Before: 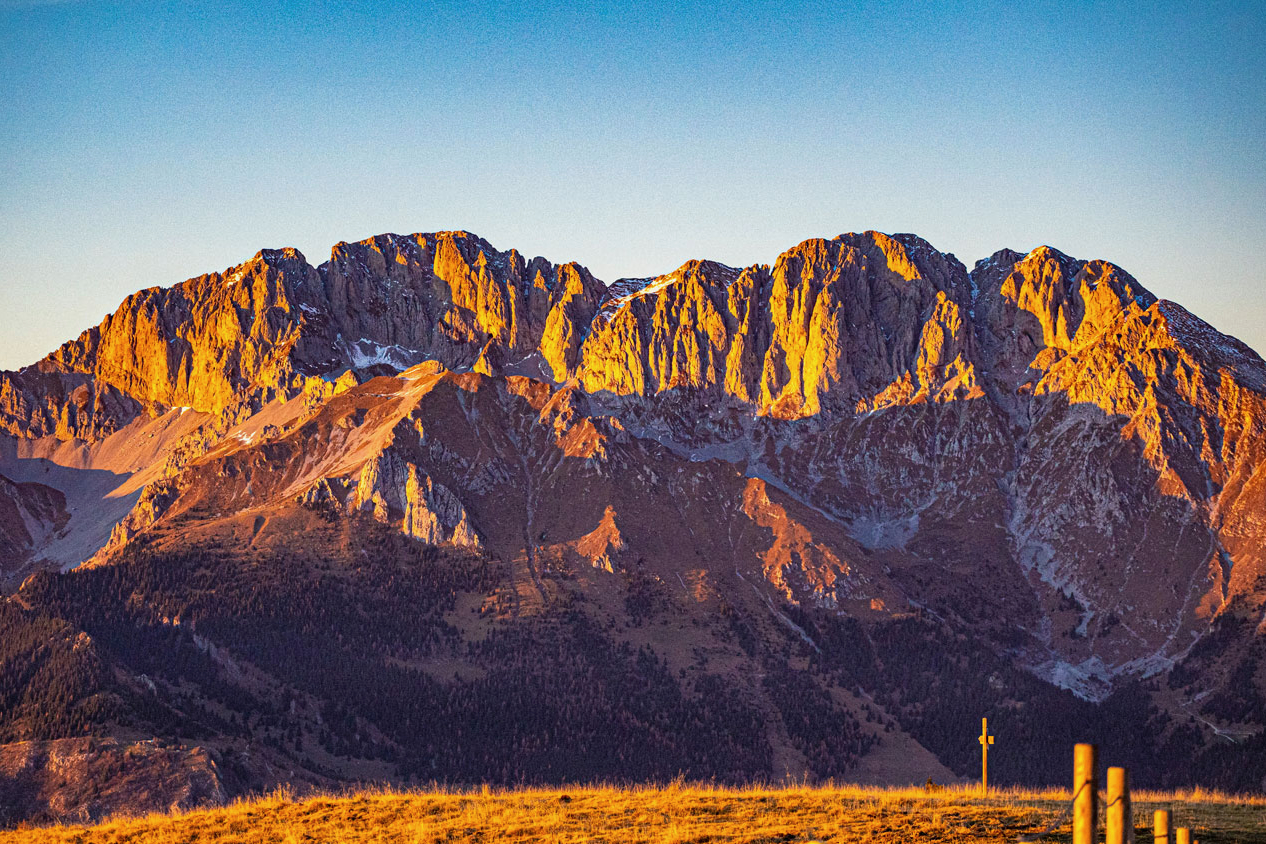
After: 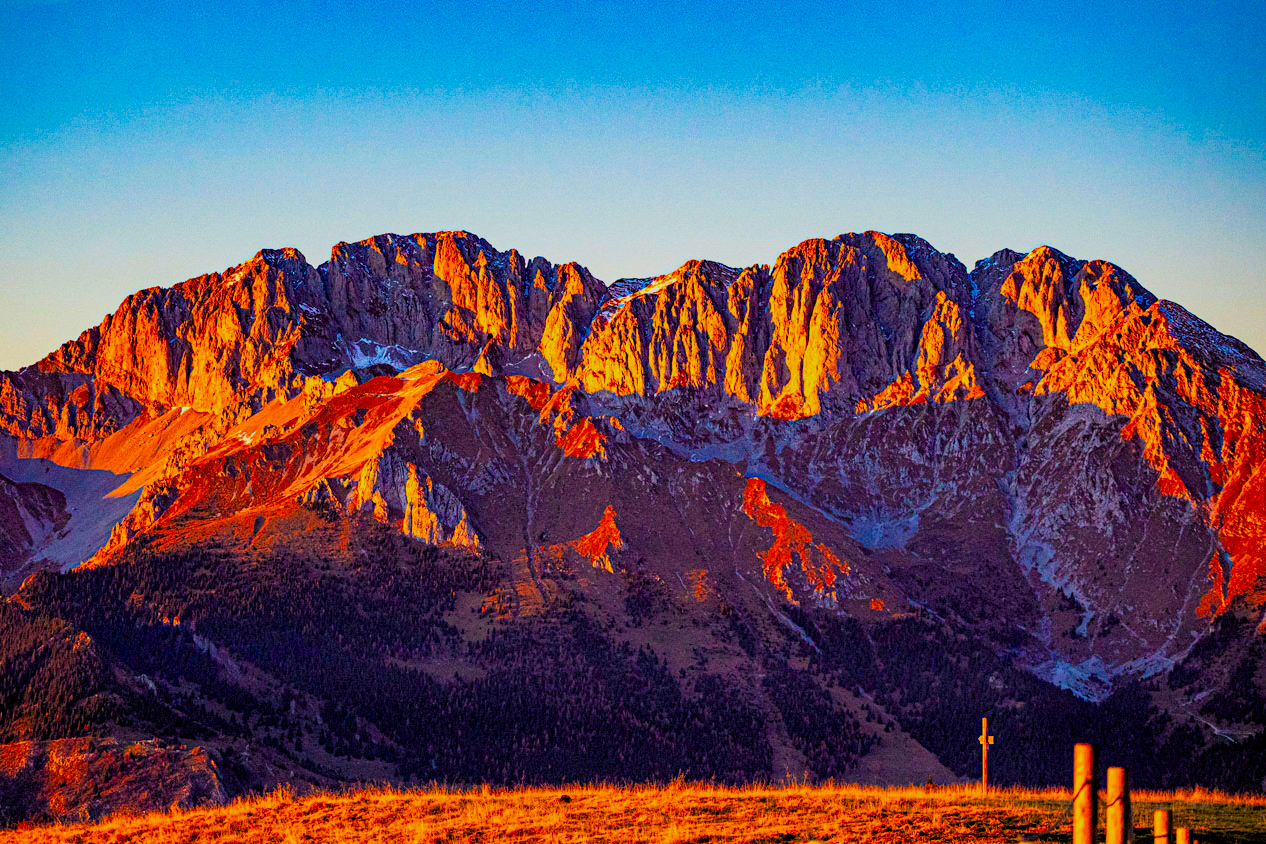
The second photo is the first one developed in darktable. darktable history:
color balance rgb: perceptual saturation grading › global saturation 25%, global vibrance 20%
contrast brightness saturation: saturation 0.18
filmic rgb: black relative exposure -7.75 EV, white relative exposure 4.4 EV, threshold 3 EV, target black luminance 0%, hardness 3.76, latitude 50.51%, contrast 1.074, highlights saturation mix 10%, shadows ↔ highlights balance -0.22%, color science v4 (2020), enable highlight reconstruction true
